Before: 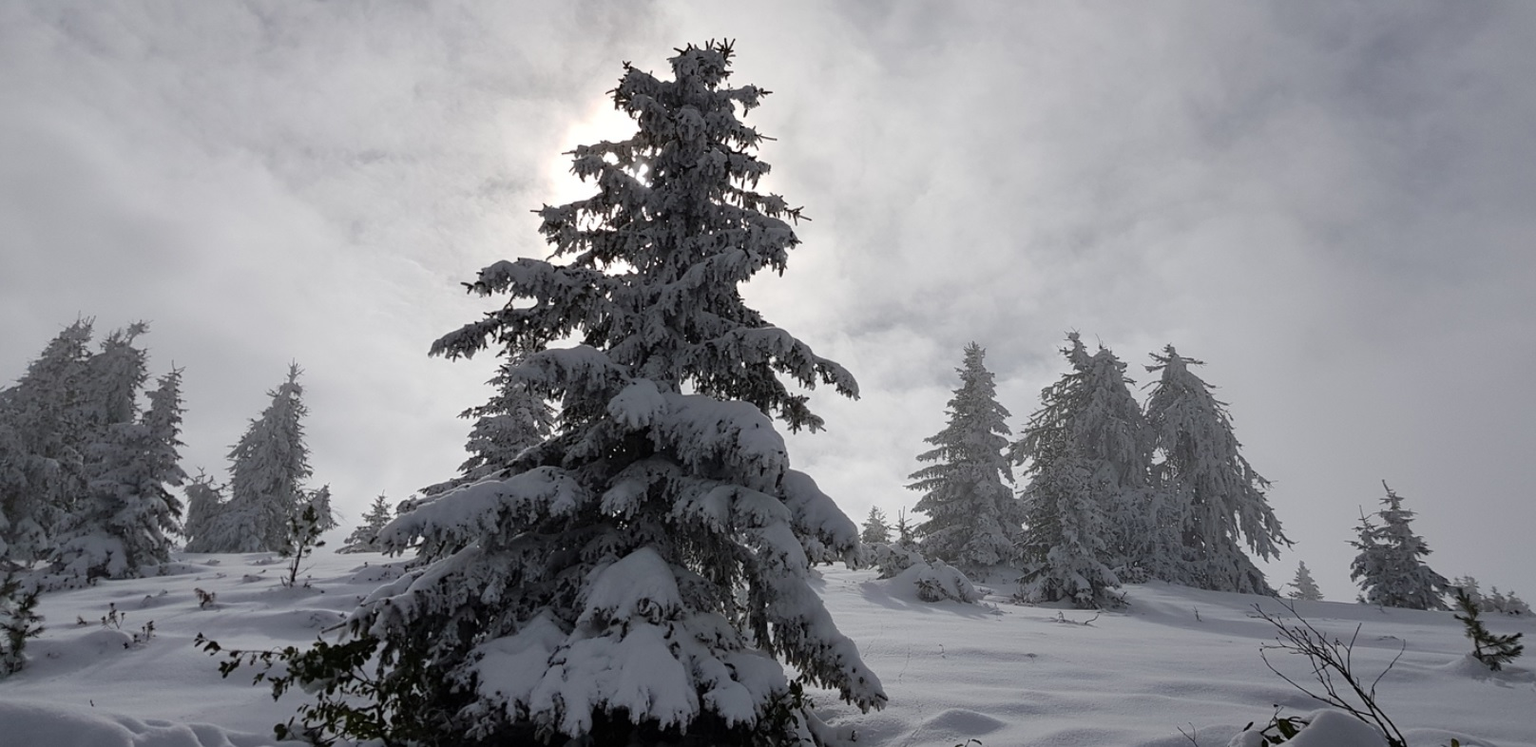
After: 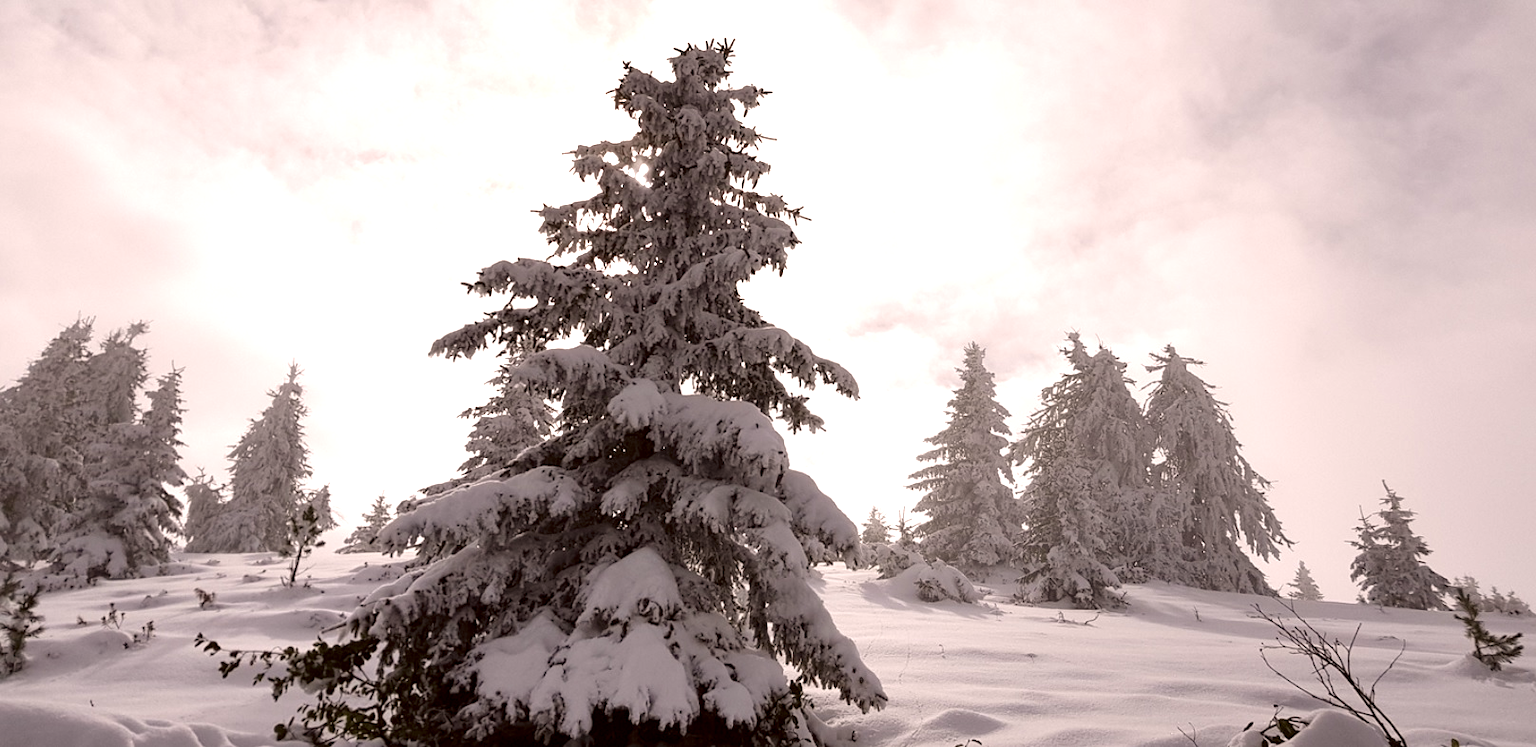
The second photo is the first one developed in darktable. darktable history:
color correction: highlights a* 10.17, highlights b* 9.72, shadows a* 8.09, shadows b* 8.61, saturation 0.769
exposure: black level correction 0.002, exposure 1 EV, compensate exposure bias true, compensate highlight preservation false
